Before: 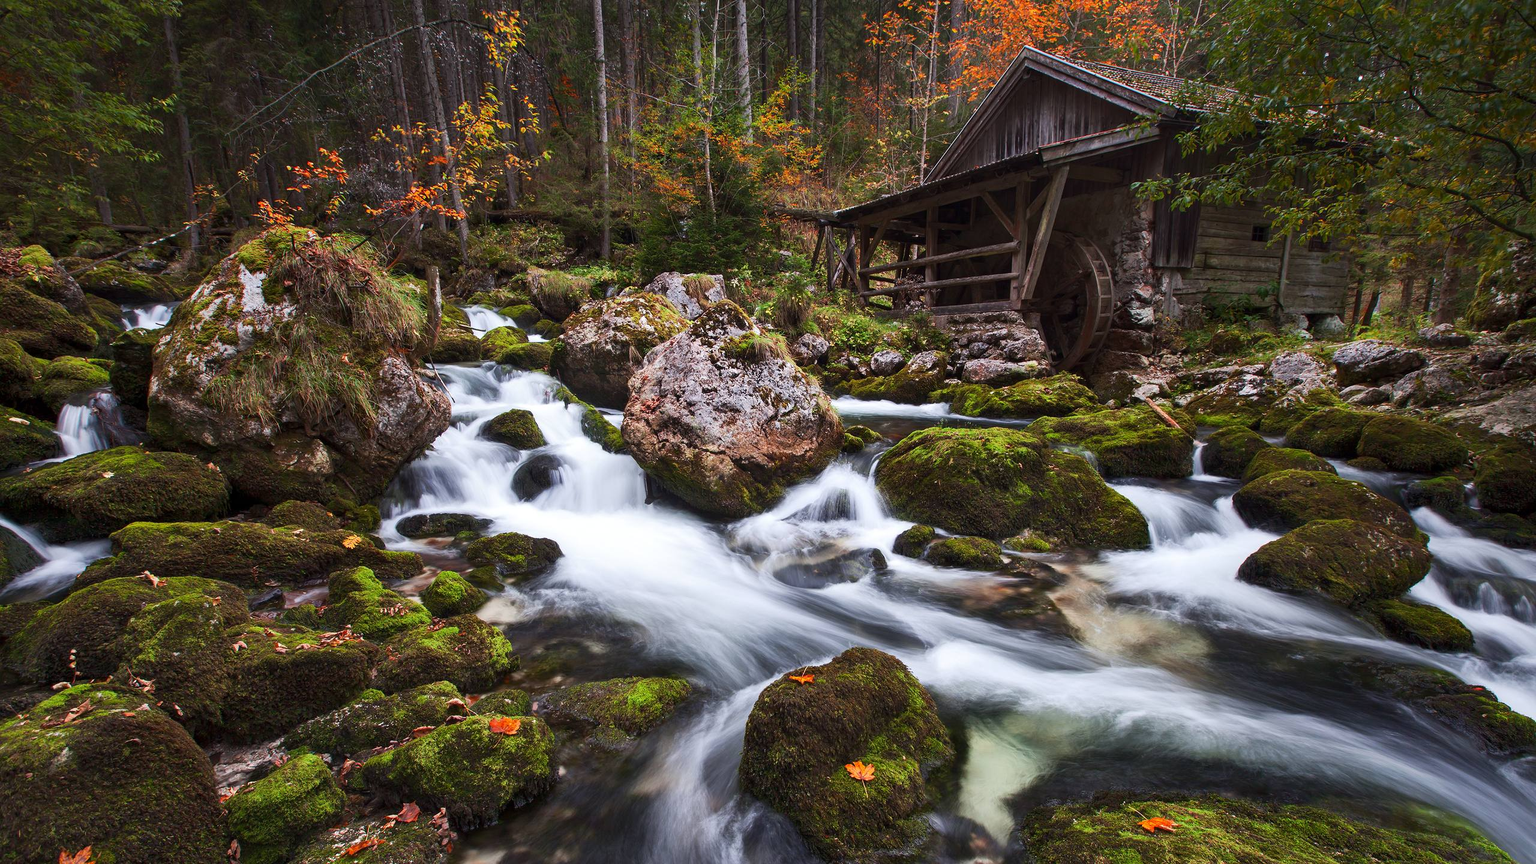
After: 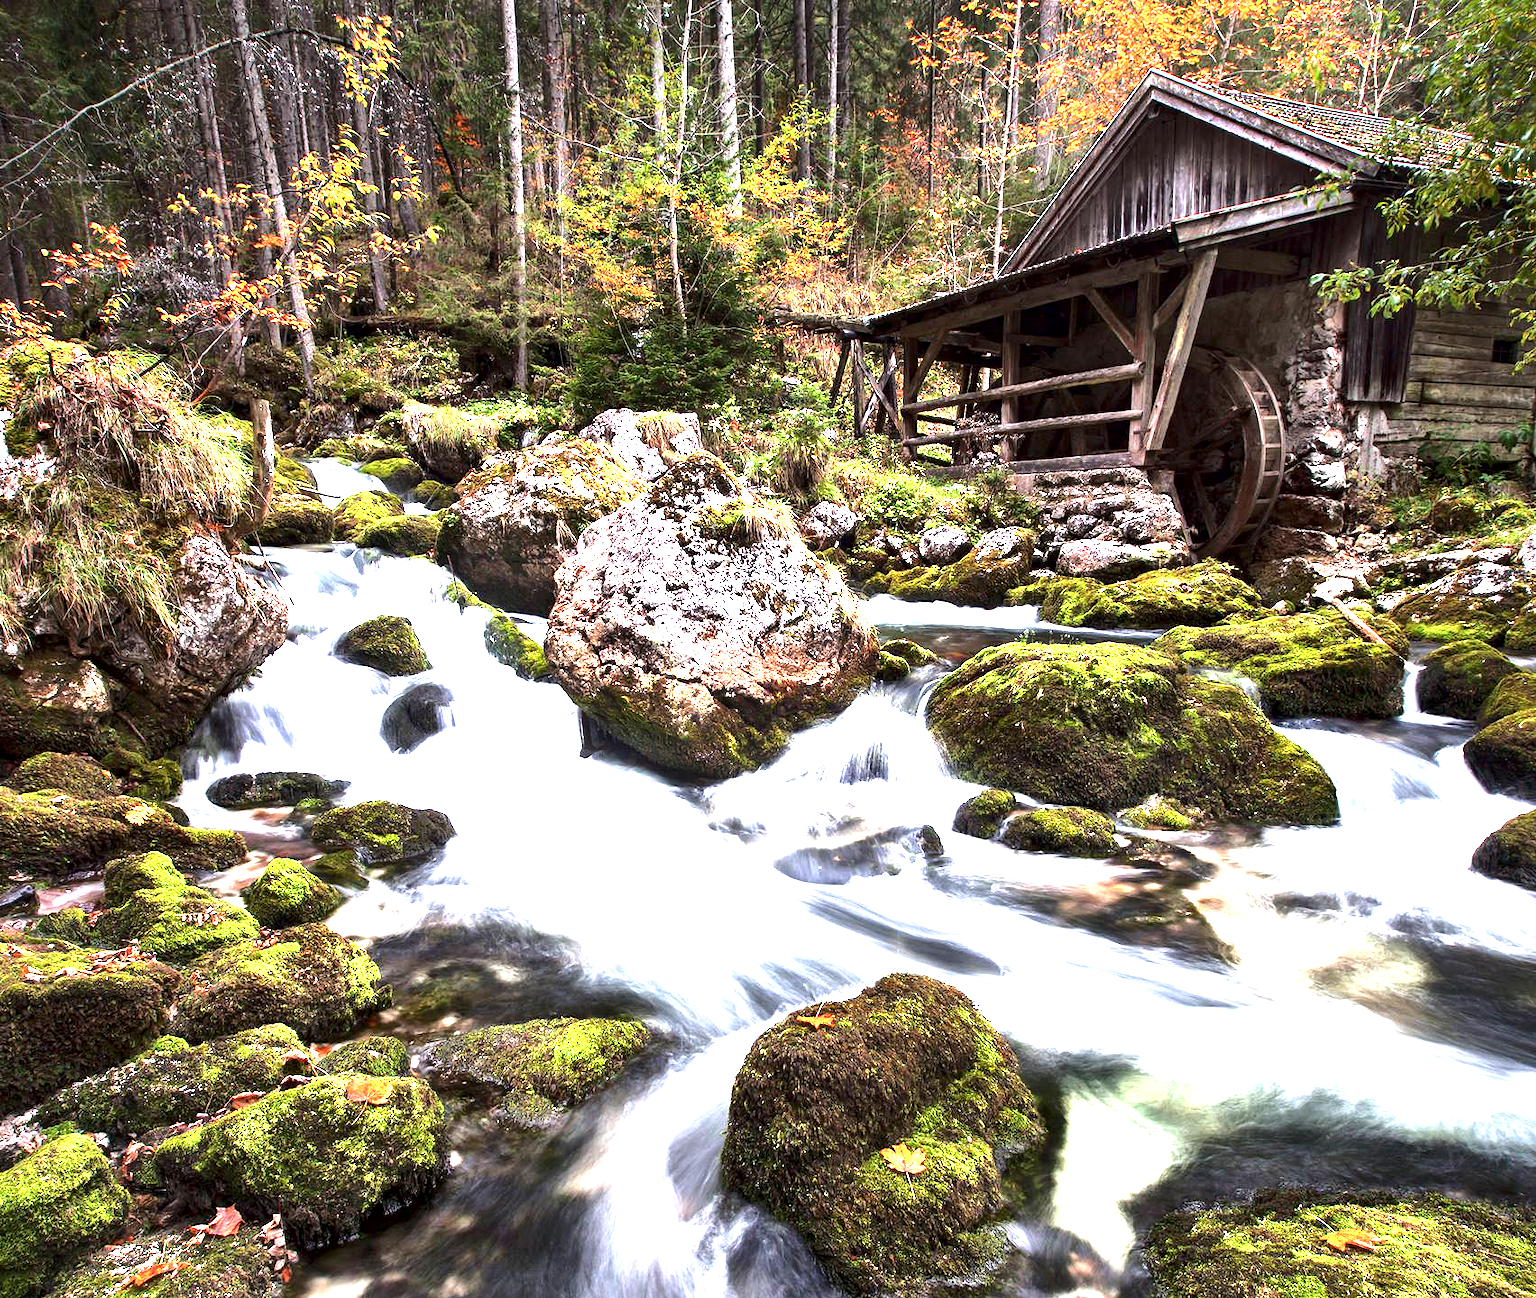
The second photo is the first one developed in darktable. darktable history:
exposure: black level correction 0.001, exposure 1.646 EV, compensate exposure bias true, compensate highlight preservation false
crop: left 16.899%, right 16.556%
color balance rgb: perceptual saturation grading › global saturation -3%
tone equalizer: -8 EV -0.75 EV, -7 EV -0.7 EV, -6 EV -0.6 EV, -5 EV -0.4 EV, -3 EV 0.4 EV, -2 EV 0.6 EV, -1 EV 0.7 EV, +0 EV 0.75 EV, edges refinement/feathering 500, mask exposure compensation -1.57 EV, preserve details no
local contrast: mode bilateral grid, contrast 100, coarseness 100, detail 165%, midtone range 0.2
